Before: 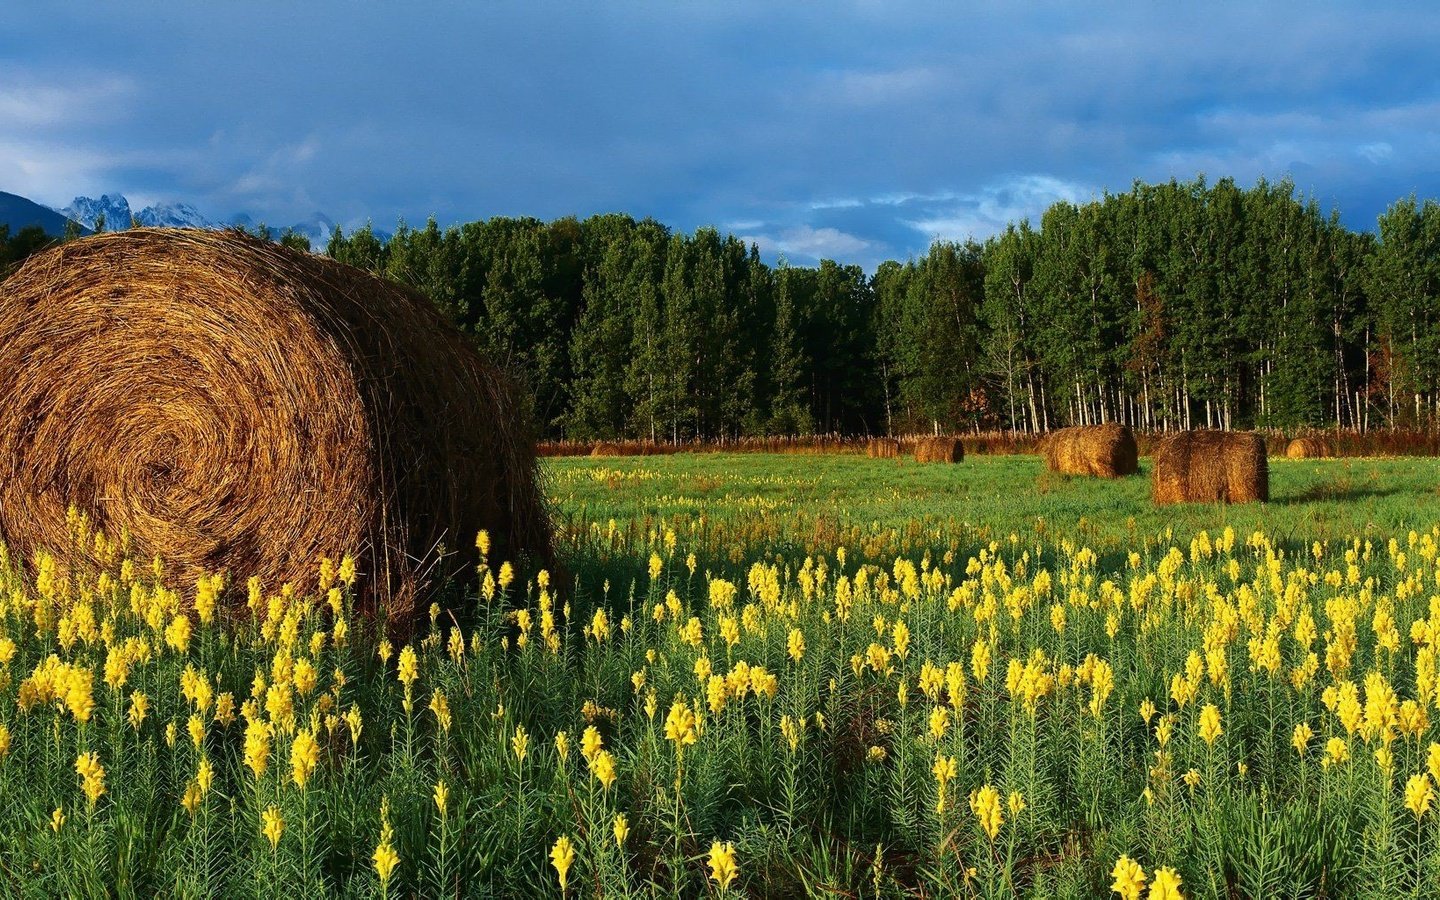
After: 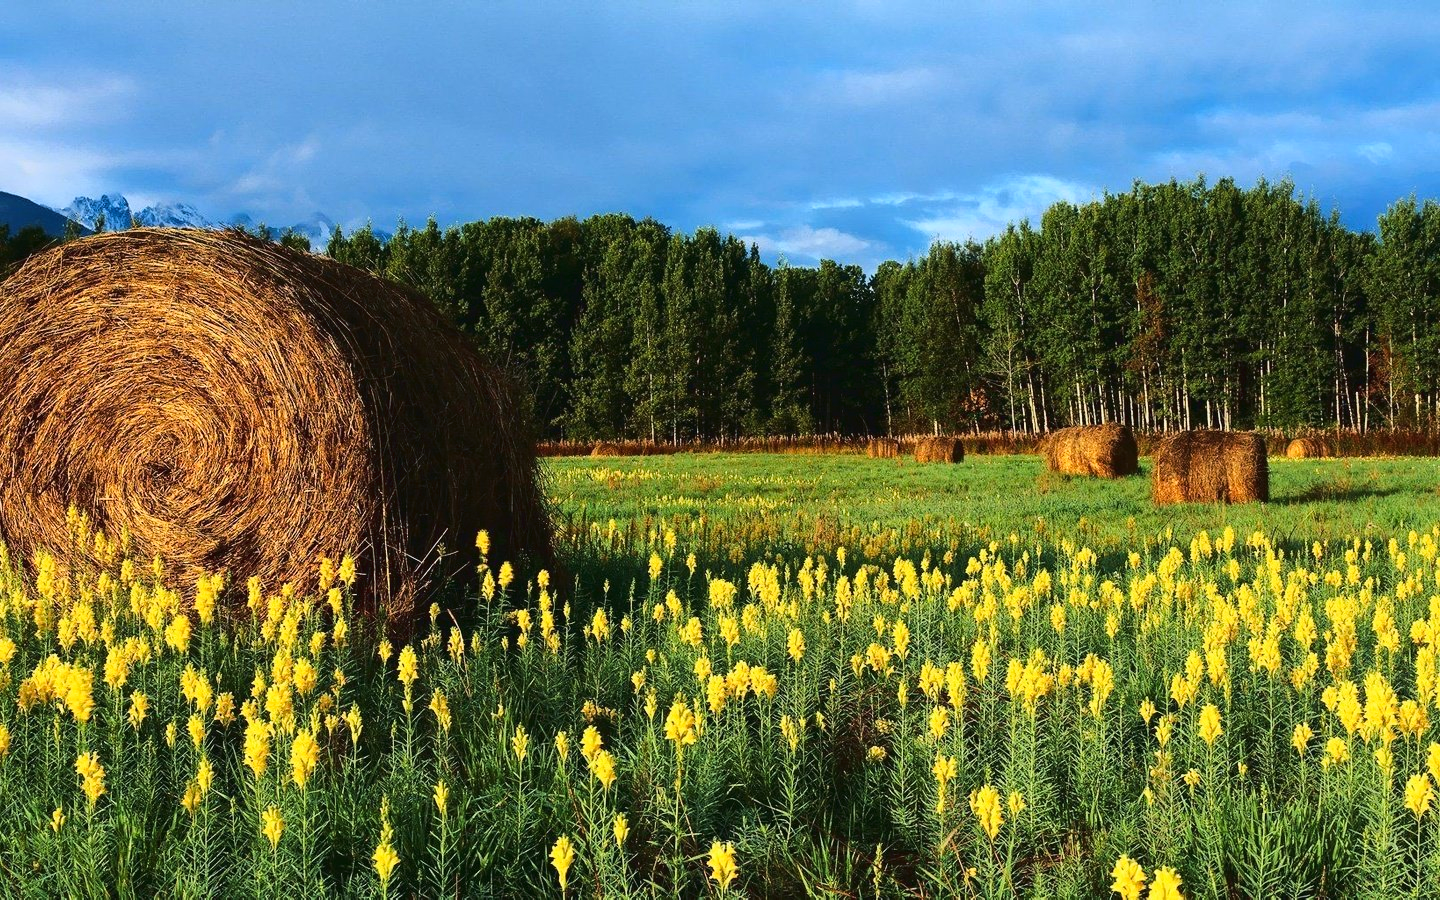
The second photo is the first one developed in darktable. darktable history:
tone curve: curves: ch0 [(0, 0.028) (0.037, 0.05) (0.123, 0.114) (0.19, 0.176) (0.269, 0.27) (0.48, 0.57) (0.595, 0.695) (0.718, 0.823) (0.855, 0.913) (1, 0.982)]; ch1 [(0, 0) (0.243, 0.245) (0.422, 0.415) (0.493, 0.495) (0.508, 0.506) (0.536, 0.538) (0.569, 0.58) (0.611, 0.644) (0.769, 0.807) (1, 1)]; ch2 [(0, 0) (0.249, 0.216) (0.349, 0.321) (0.424, 0.442) (0.476, 0.483) (0.498, 0.499) (0.517, 0.519) (0.532, 0.547) (0.569, 0.608) (0.614, 0.661) (0.706, 0.75) (0.808, 0.809) (0.991, 0.968)], color space Lab, linked channels, preserve colors none
local contrast: mode bilateral grid, contrast 15, coarseness 36, detail 105%, midtone range 0.2
